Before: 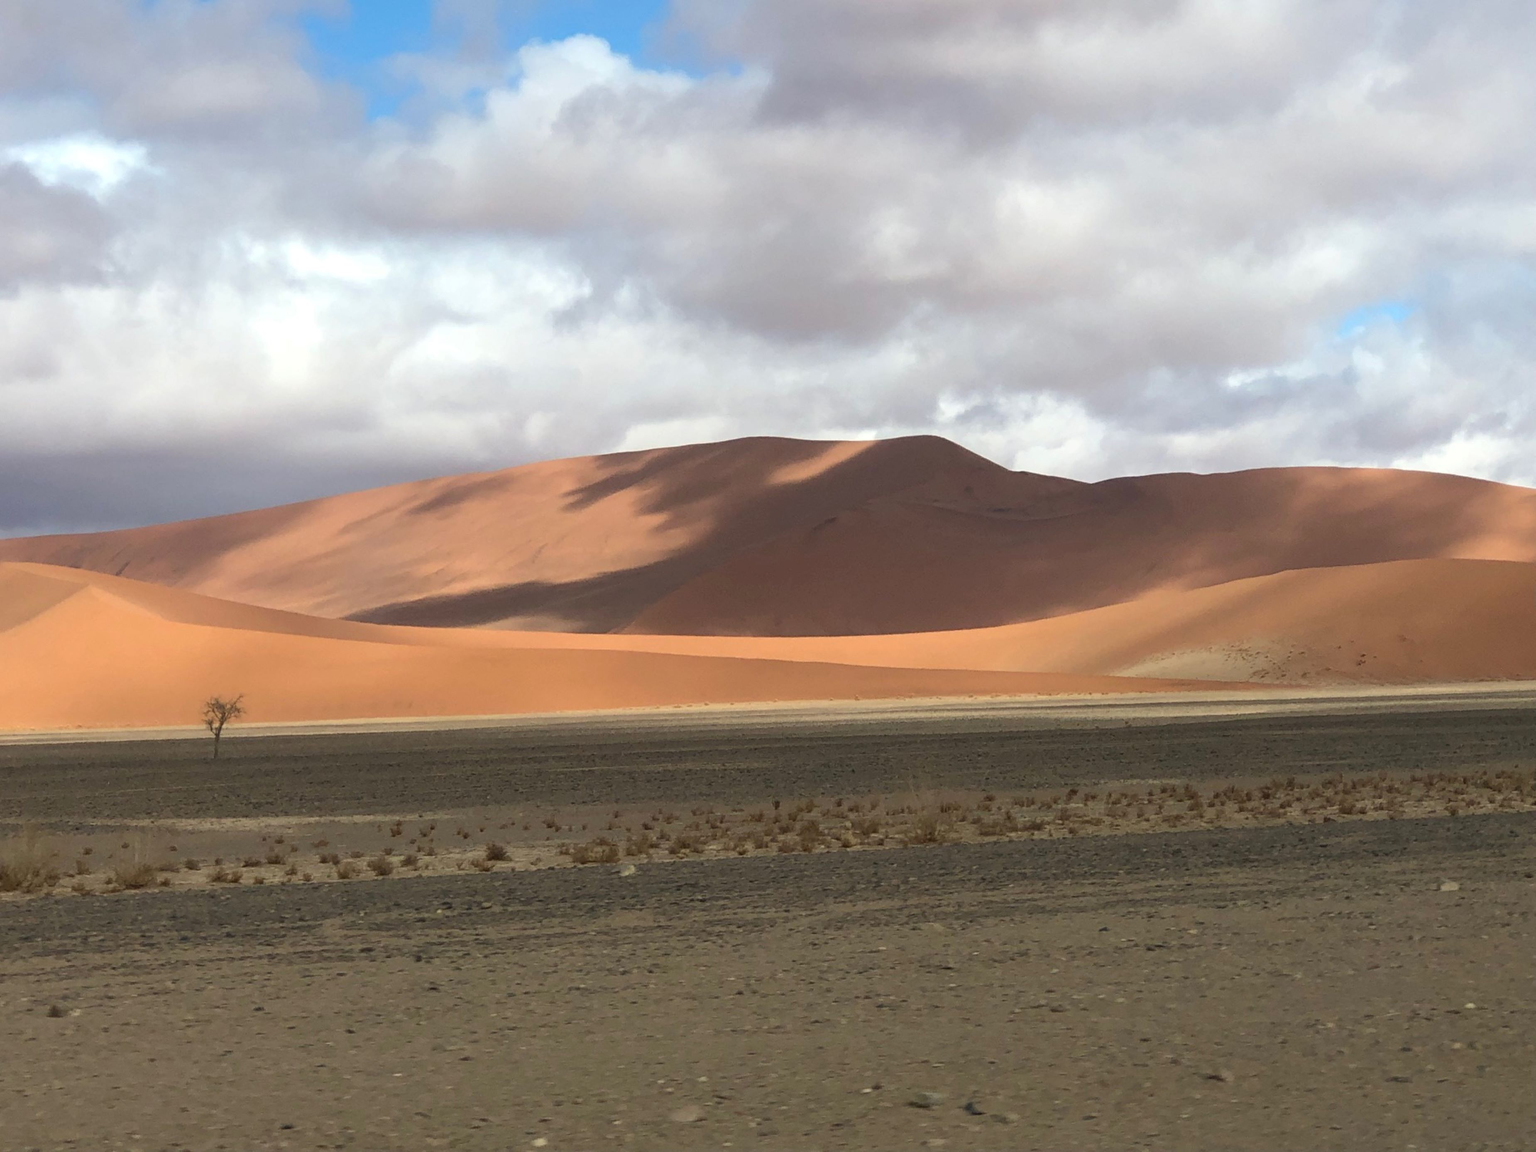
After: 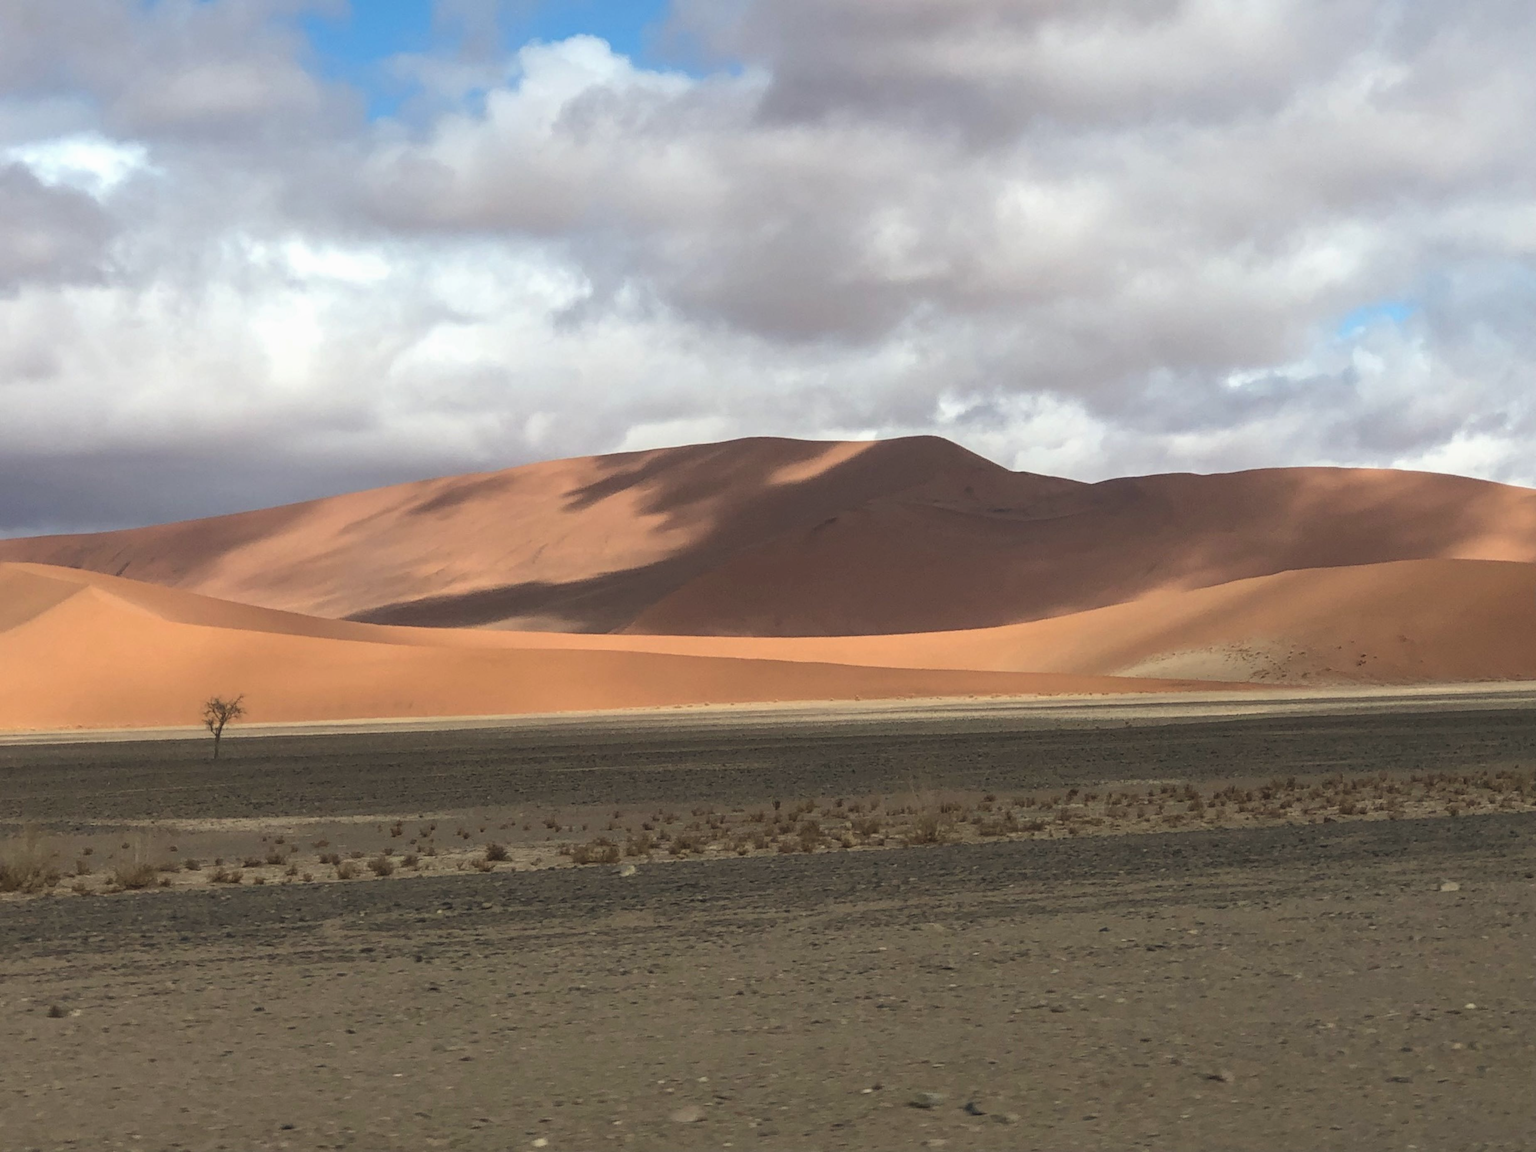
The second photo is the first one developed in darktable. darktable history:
local contrast: on, module defaults
exposure: black level correction -0.014, exposure -0.189 EV, compensate highlight preservation false
